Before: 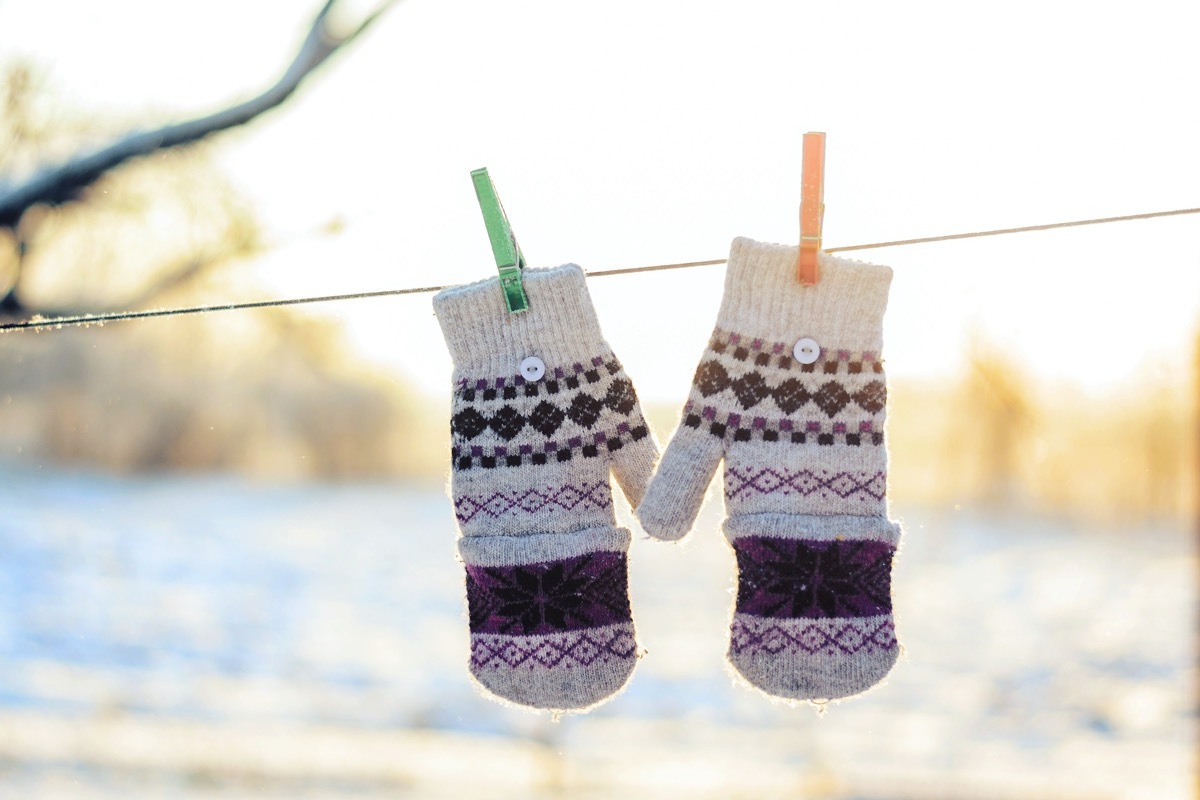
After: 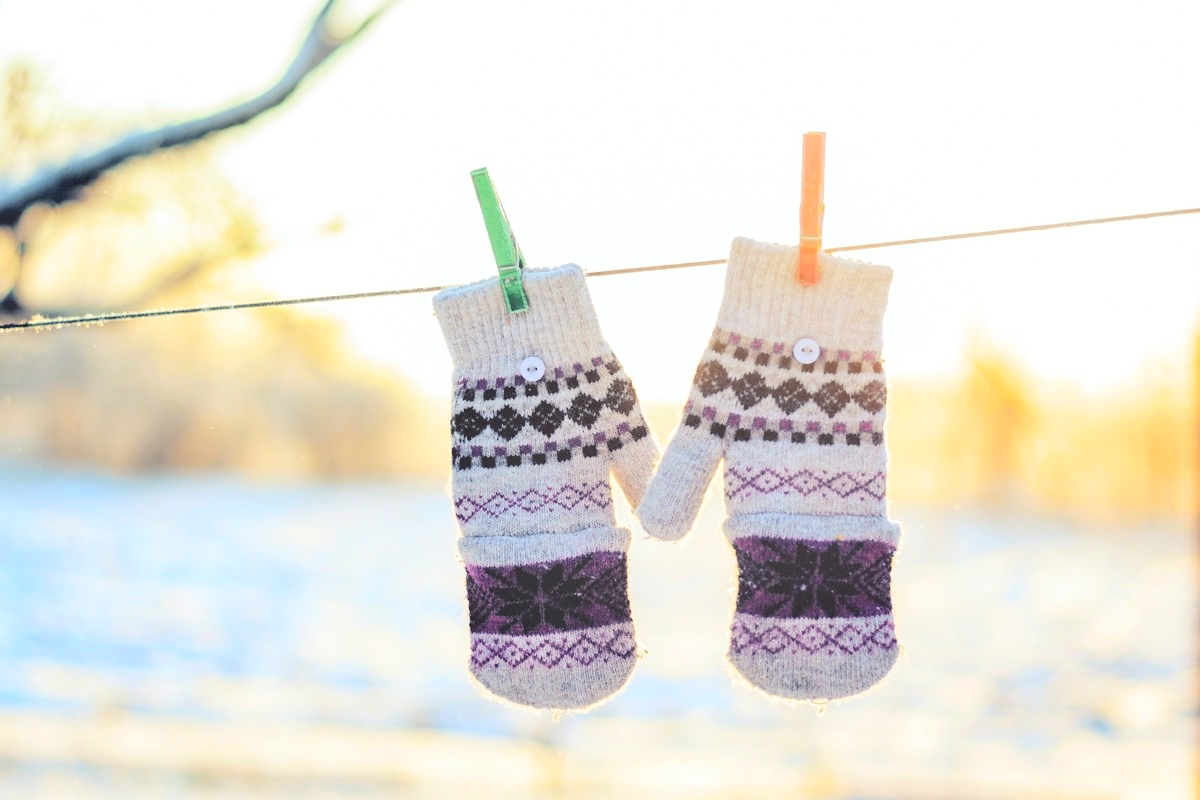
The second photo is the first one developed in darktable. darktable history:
shadows and highlights: soften with gaussian
contrast brightness saturation: brightness 1
